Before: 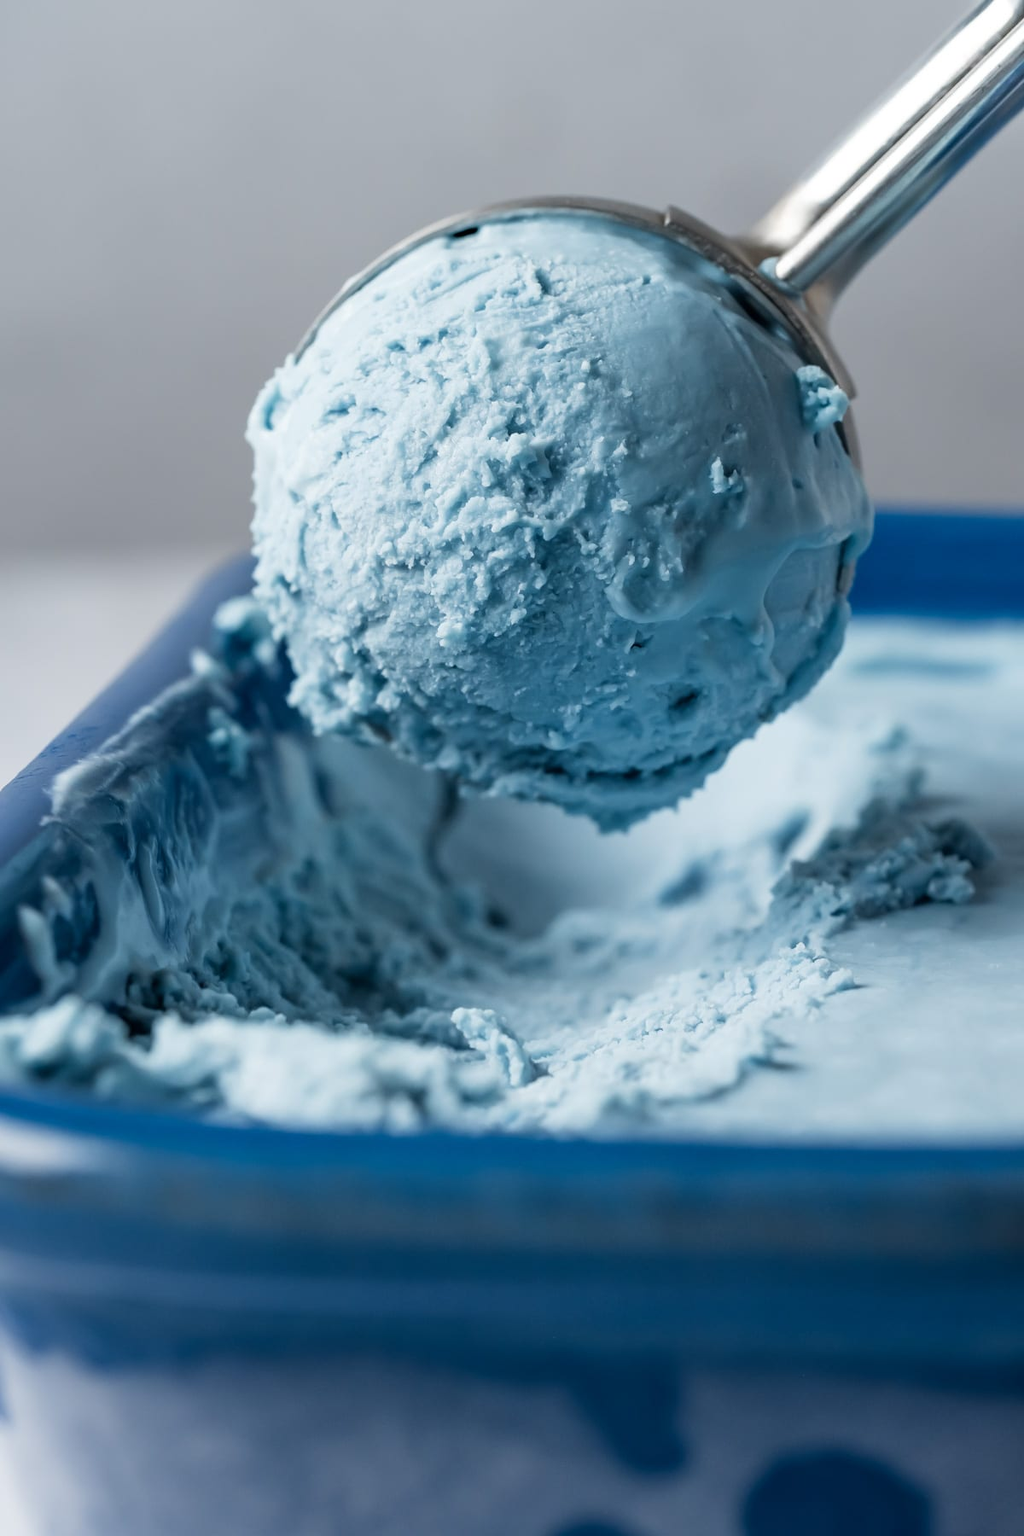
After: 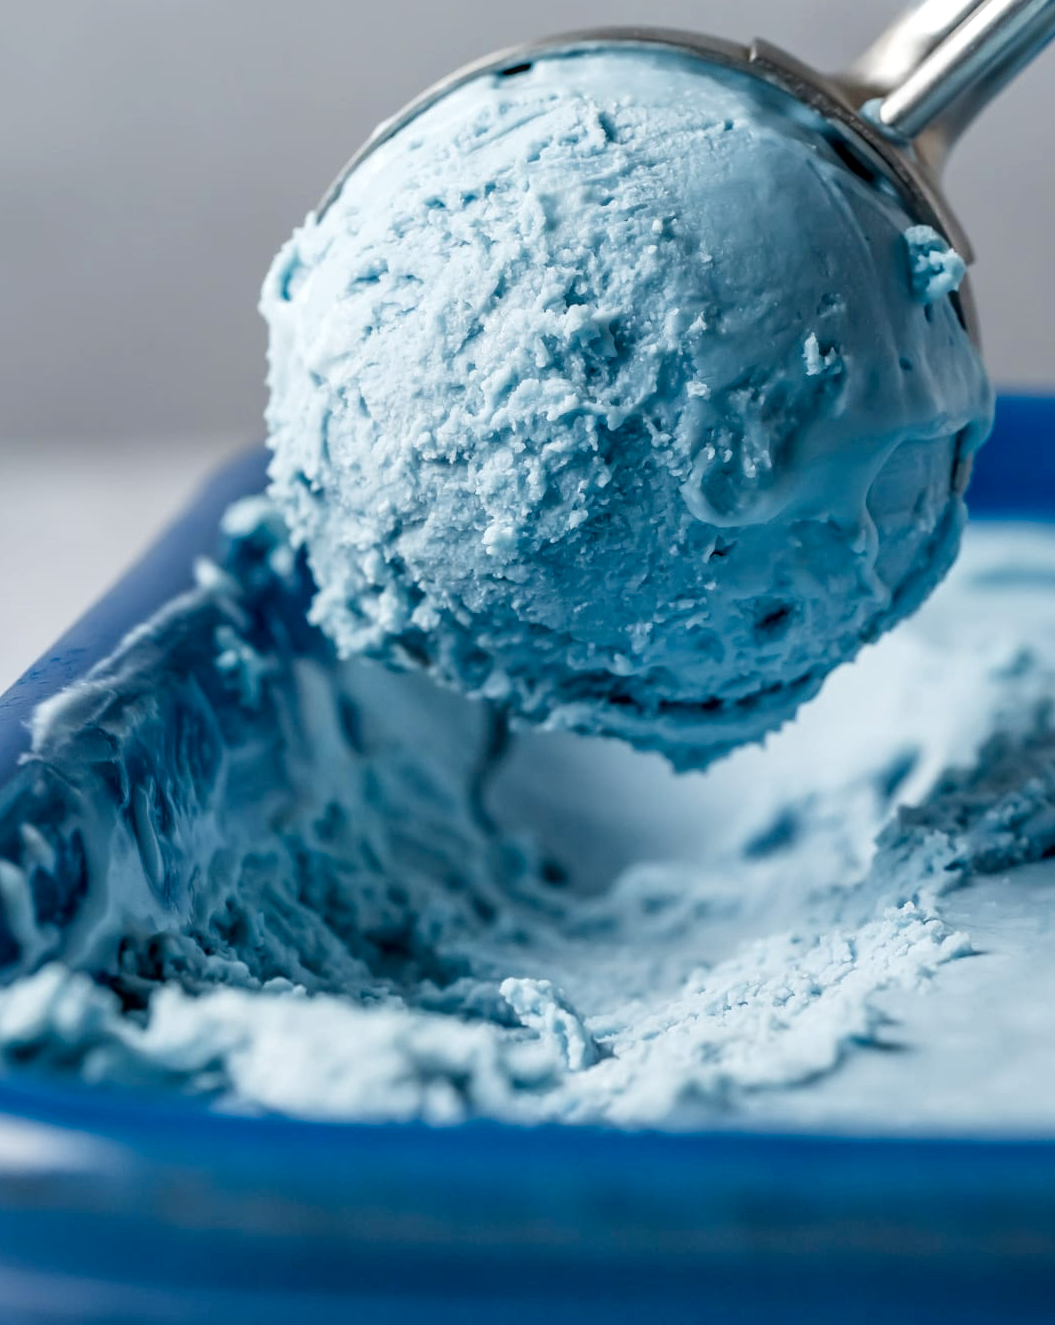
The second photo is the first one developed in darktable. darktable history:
crop and rotate: left 2.425%, top 11.305%, right 9.6%, bottom 15.08%
local contrast: on, module defaults
color balance rgb: perceptual saturation grading › global saturation 20%, perceptual saturation grading › highlights -25%, perceptual saturation grading › shadows 25%
